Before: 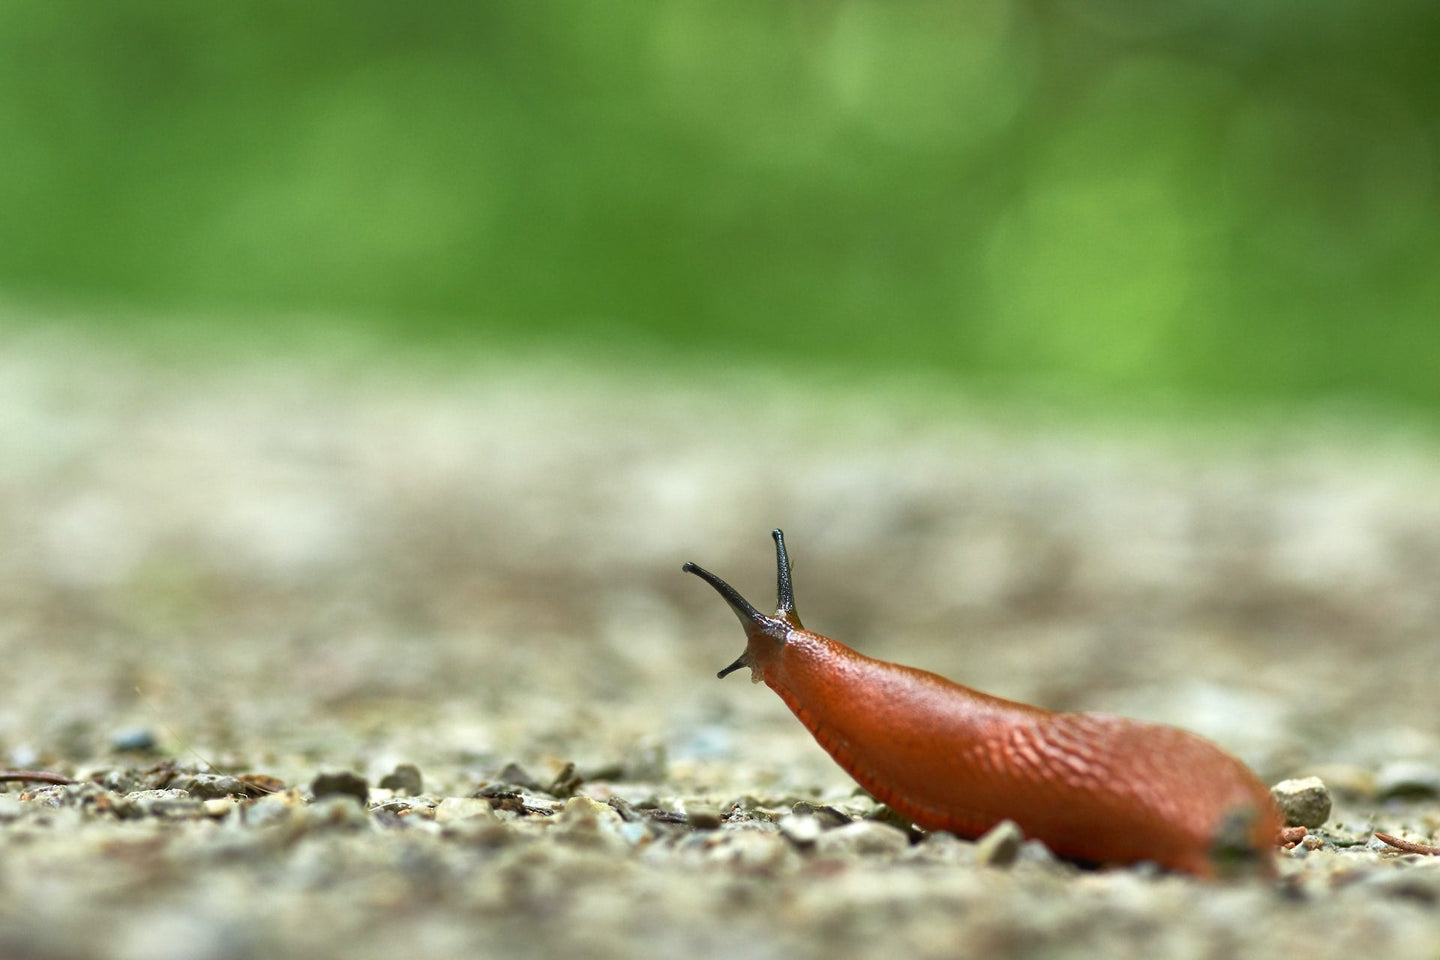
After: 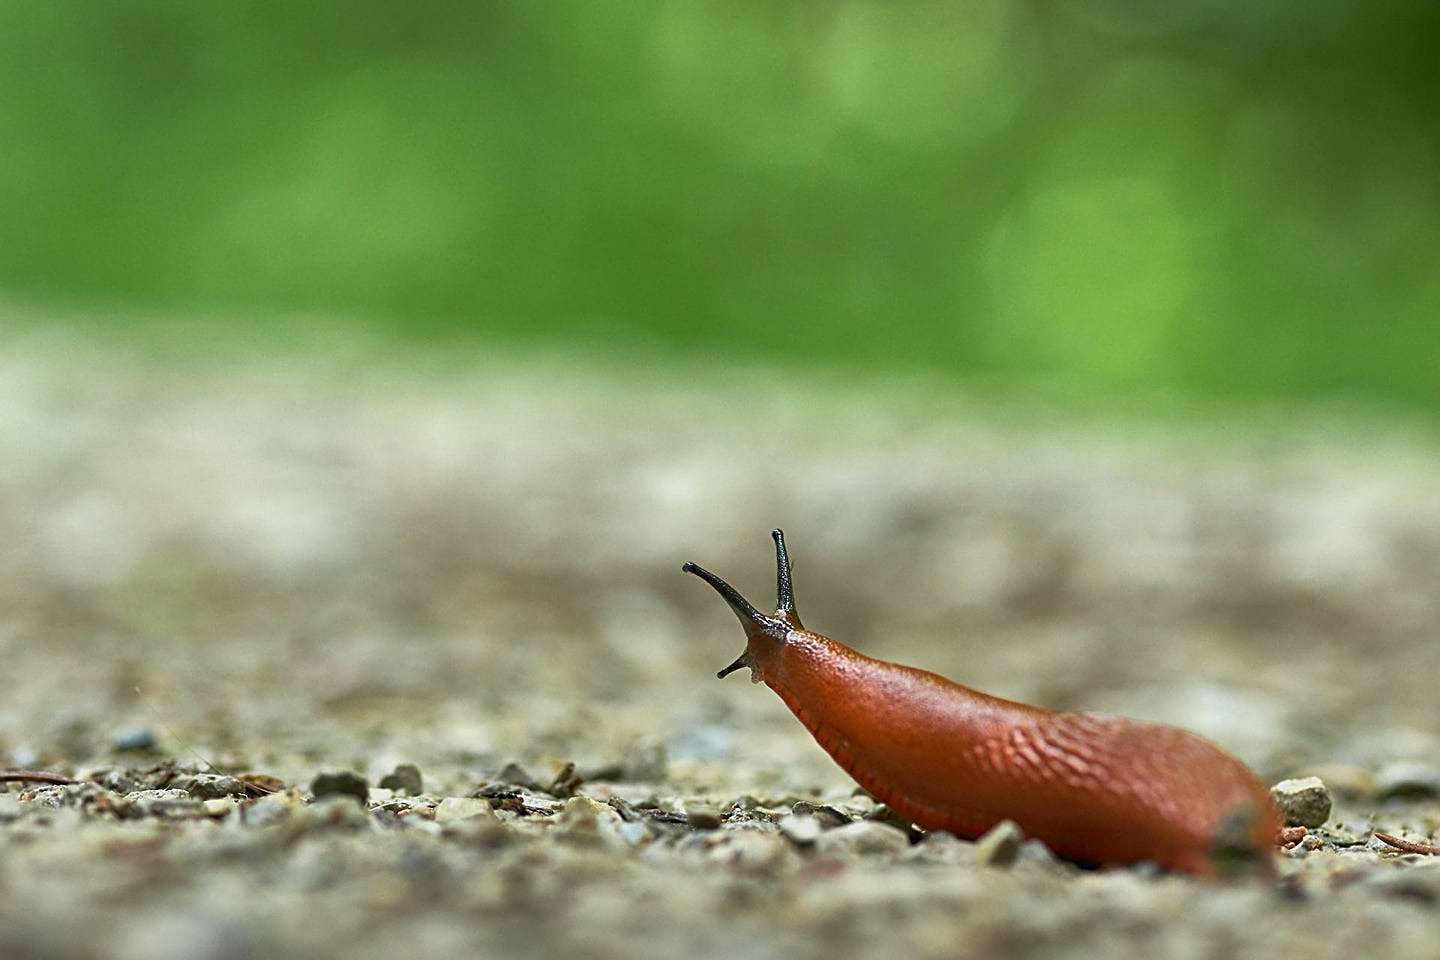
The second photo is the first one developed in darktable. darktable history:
shadows and highlights: shadows -88.03, highlights -35.45, shadows color adjustment 99.15%, highlights color adjustment 0%, soften with gaussian
sharpen: amount 0.75
graduated density: rotation -180°, offset 27.42
